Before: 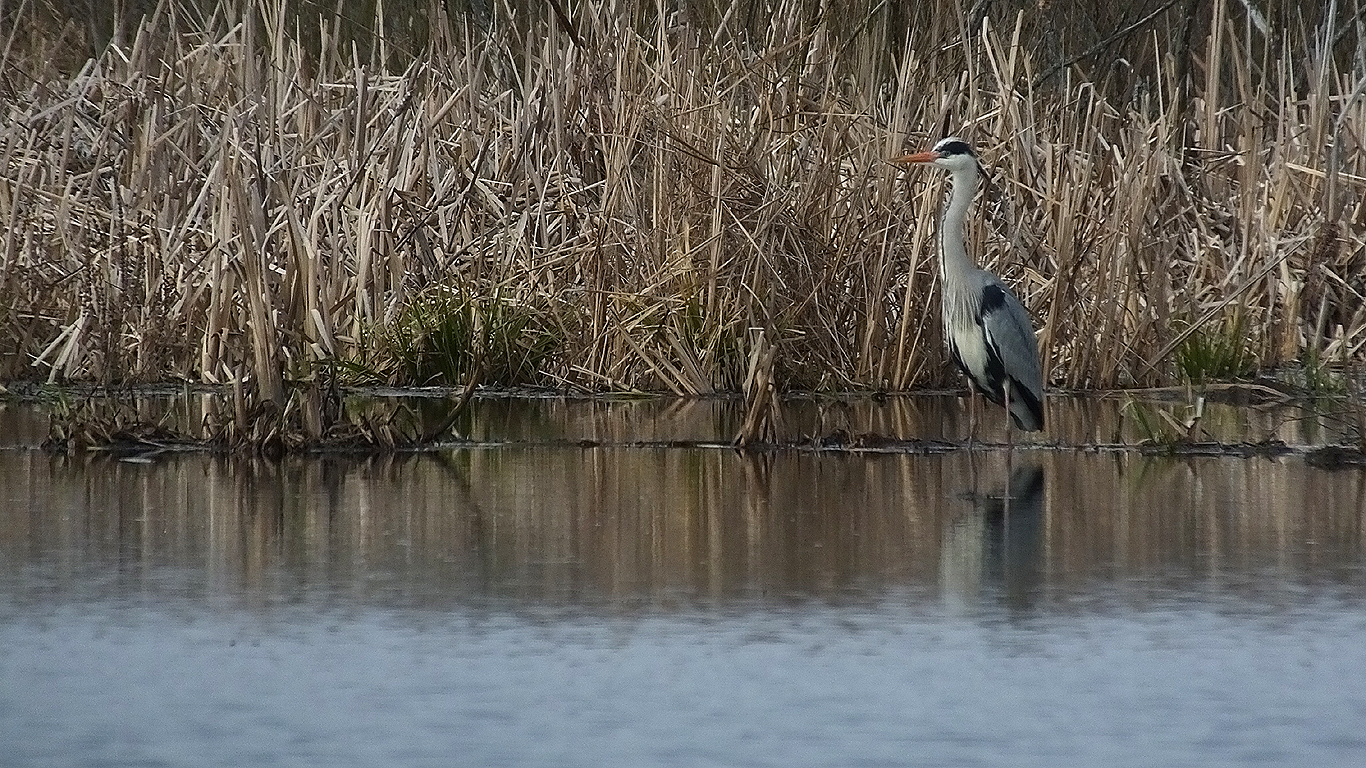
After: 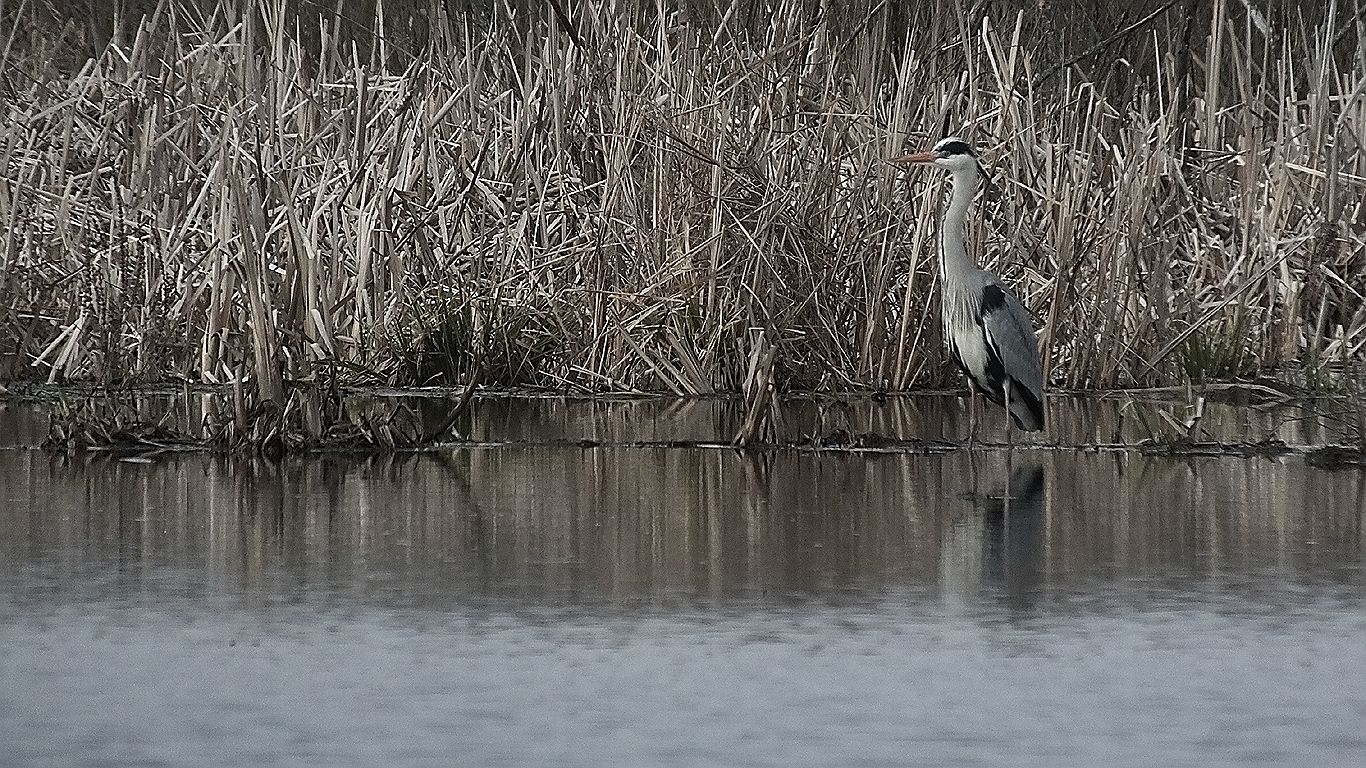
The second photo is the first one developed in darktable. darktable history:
color balance rgb: linear chroma grading › global chroma -16.06%, perceptual saturation grading › global saturation -32.85%, global vibrance -23.56%
sharpen: on, module defaults
white balance: red 1, blue 1
